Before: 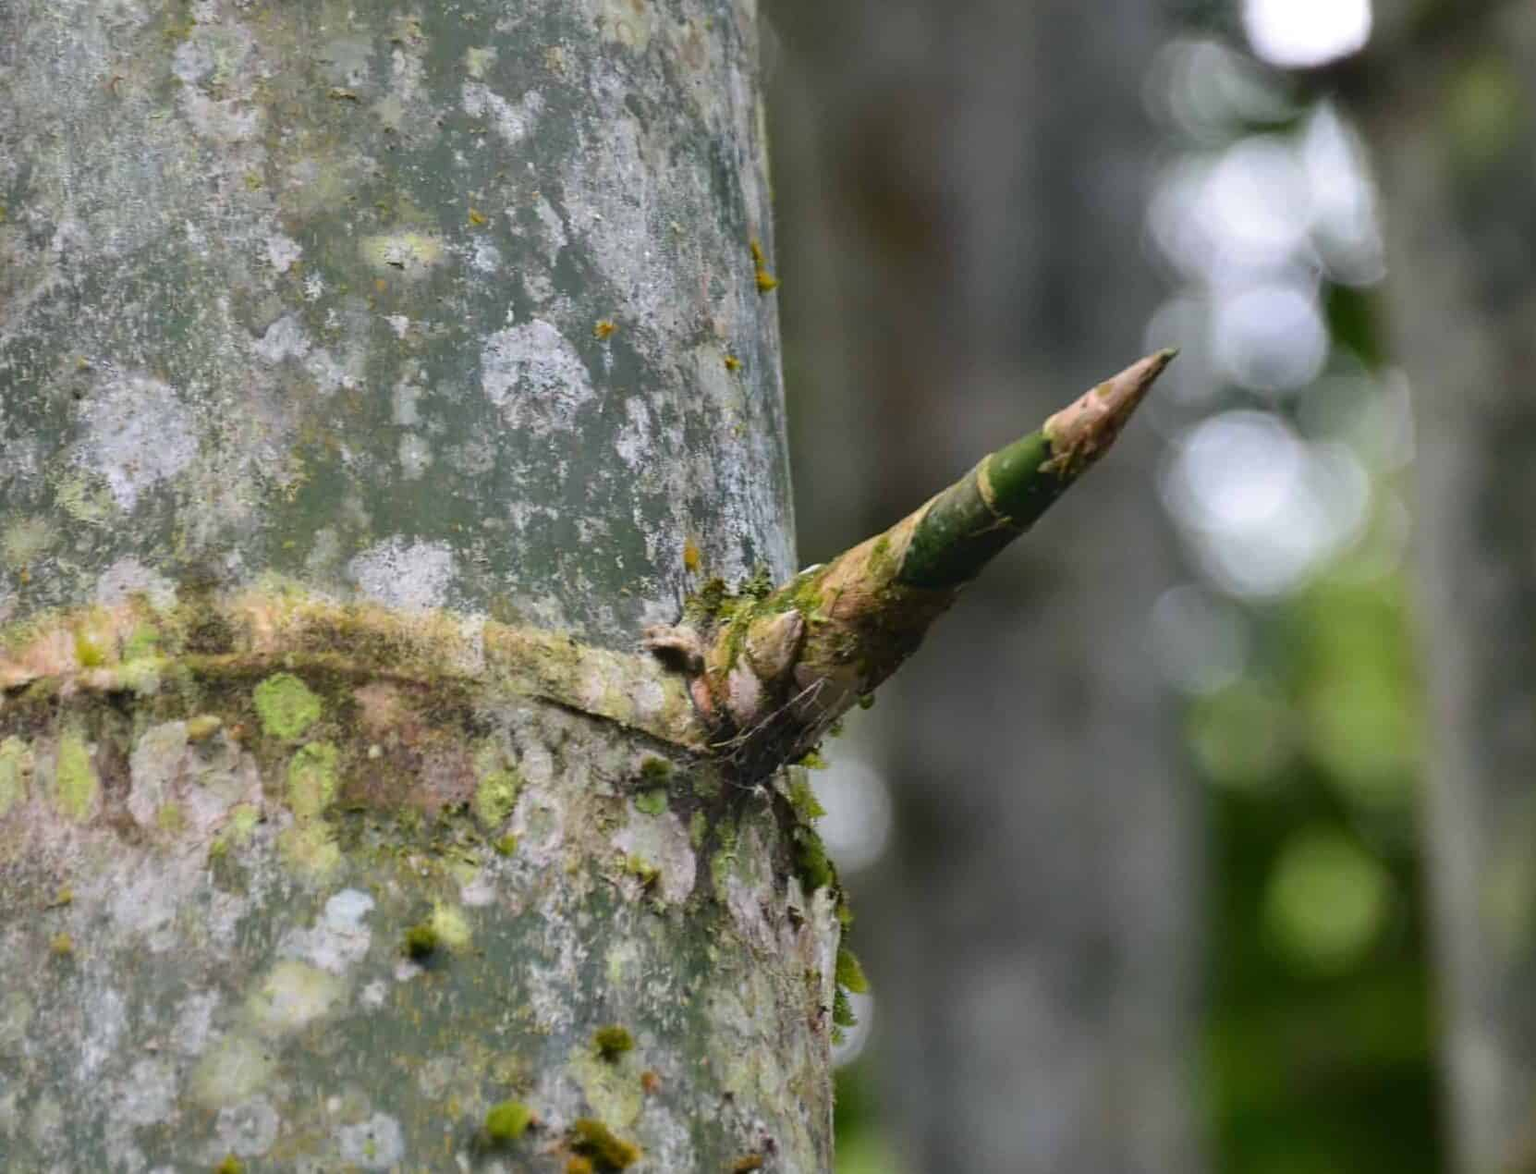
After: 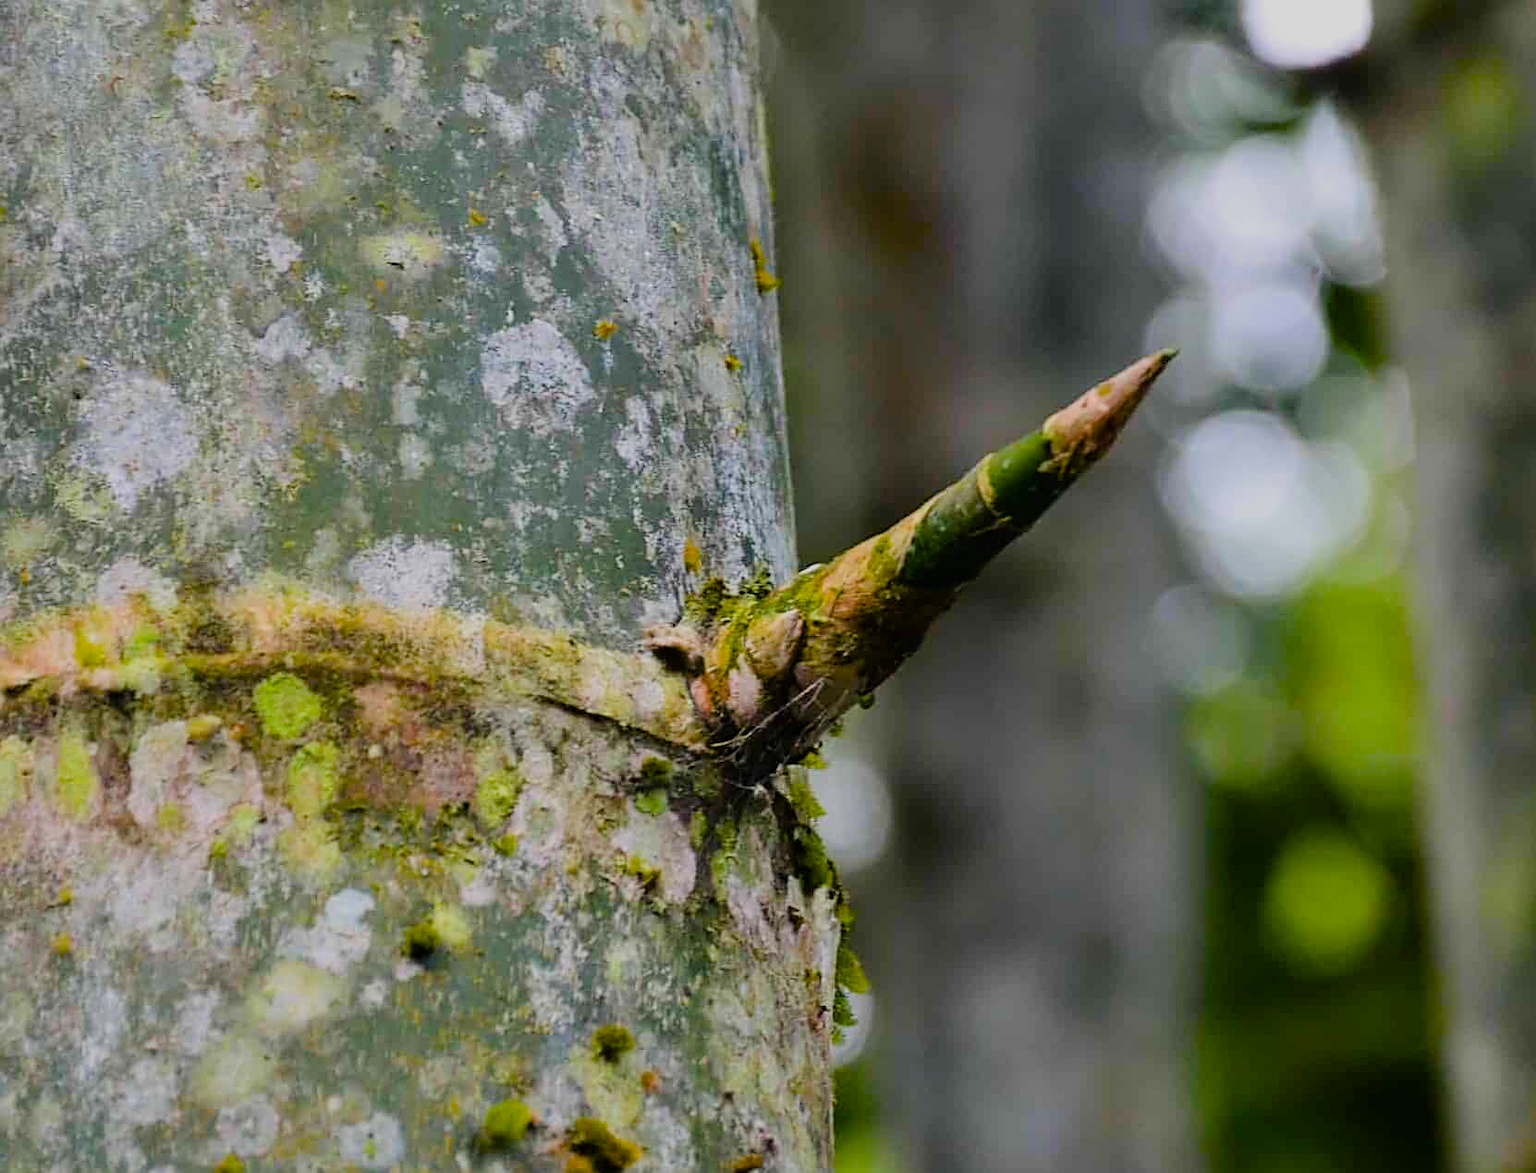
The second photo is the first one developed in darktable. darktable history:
filmic rgb: black relative exposure -7.65 EV, white relative exposure 4.56 EV, hardness 3.61, contrast 1.058
sharpen: on, module defaults
color balance rgb: perceptual saturation grading › global saturation 20%, perceptual saturation grading › highlights 3.232%, perceptual saturation grading › shadows 50.103%, global vibrance 20%
